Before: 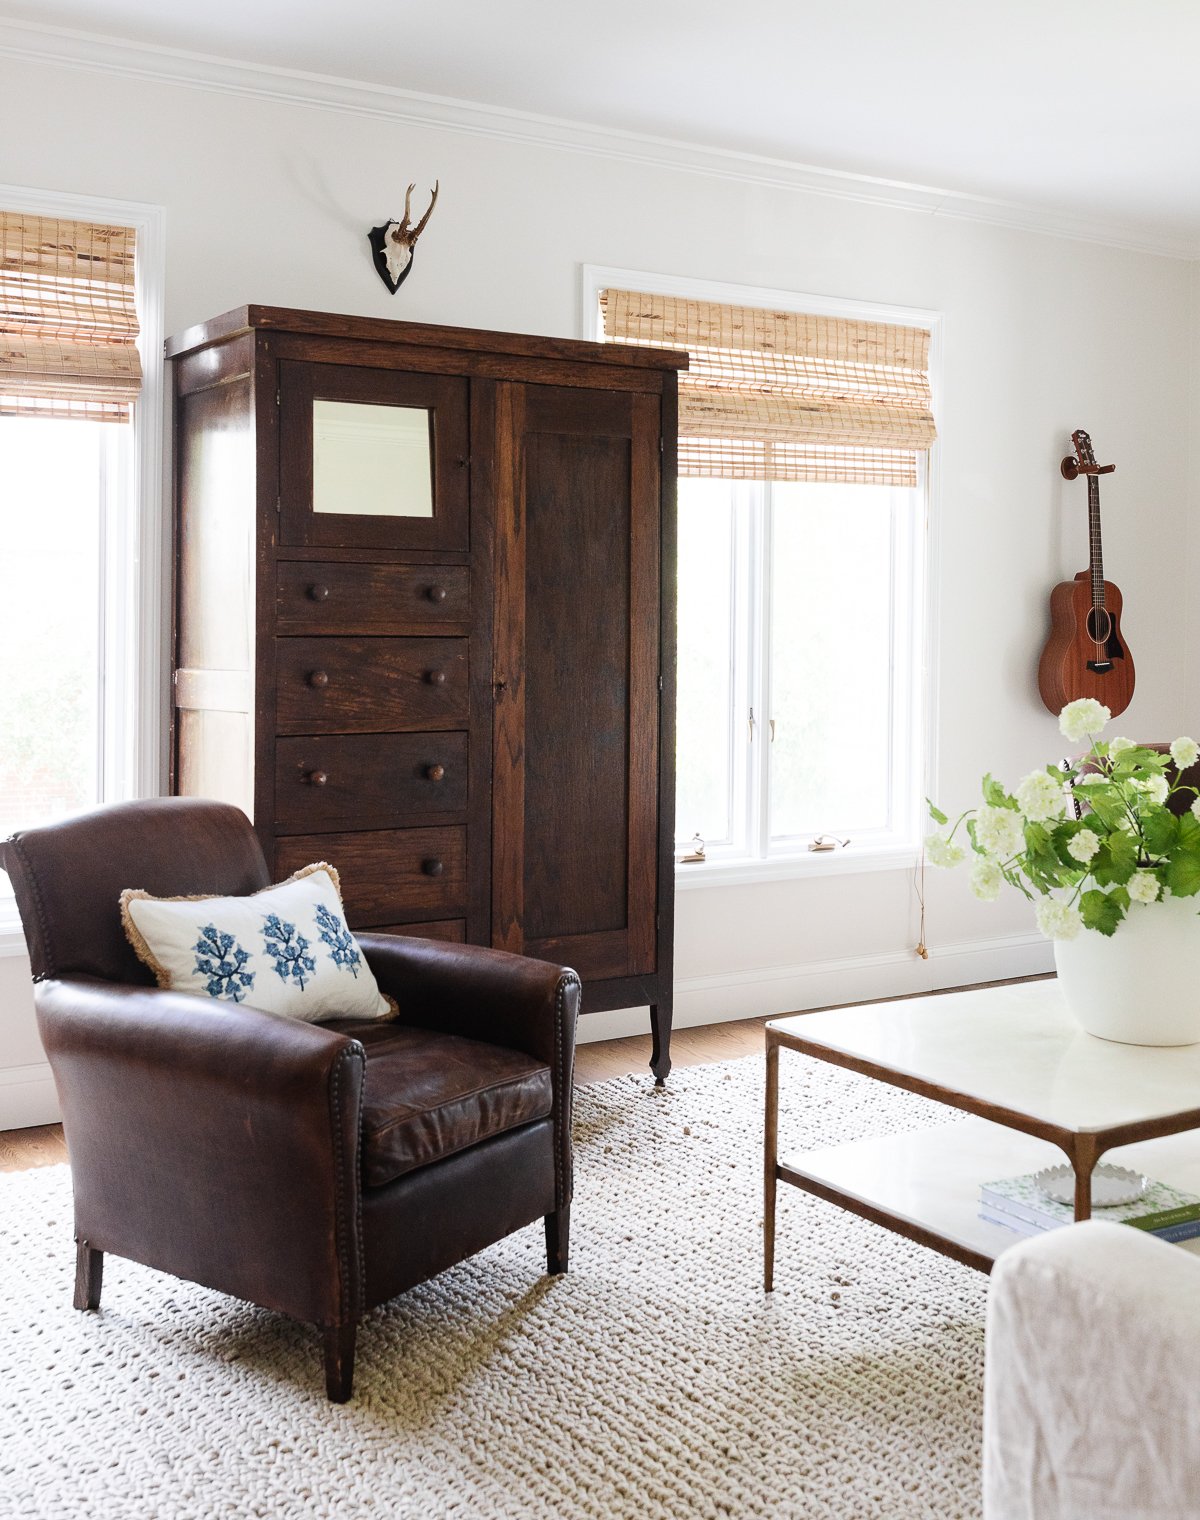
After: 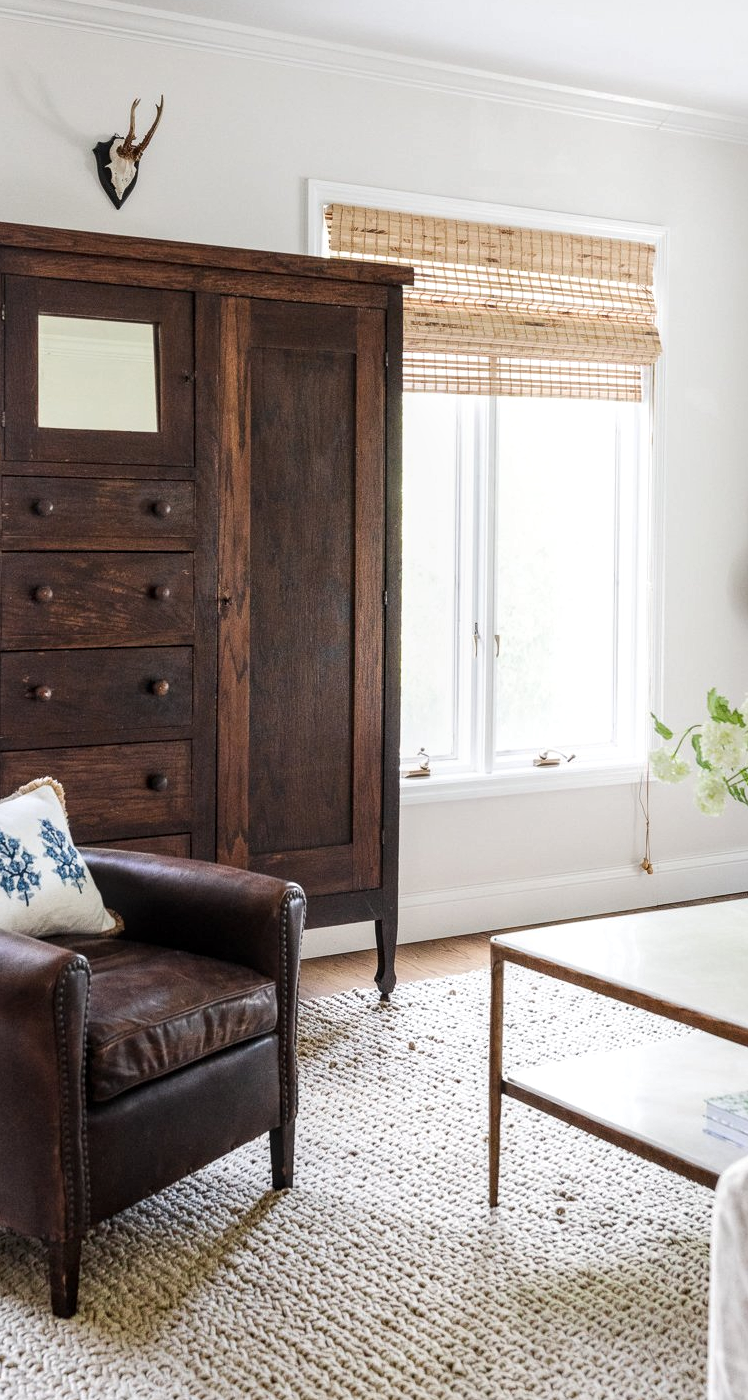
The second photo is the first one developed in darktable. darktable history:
local contrast: highlights 61%, detail 143%, midtone range 0.428
crop and rotate: left 22.918%, top 5.629%, right 14.711%, bottom 2.247%
